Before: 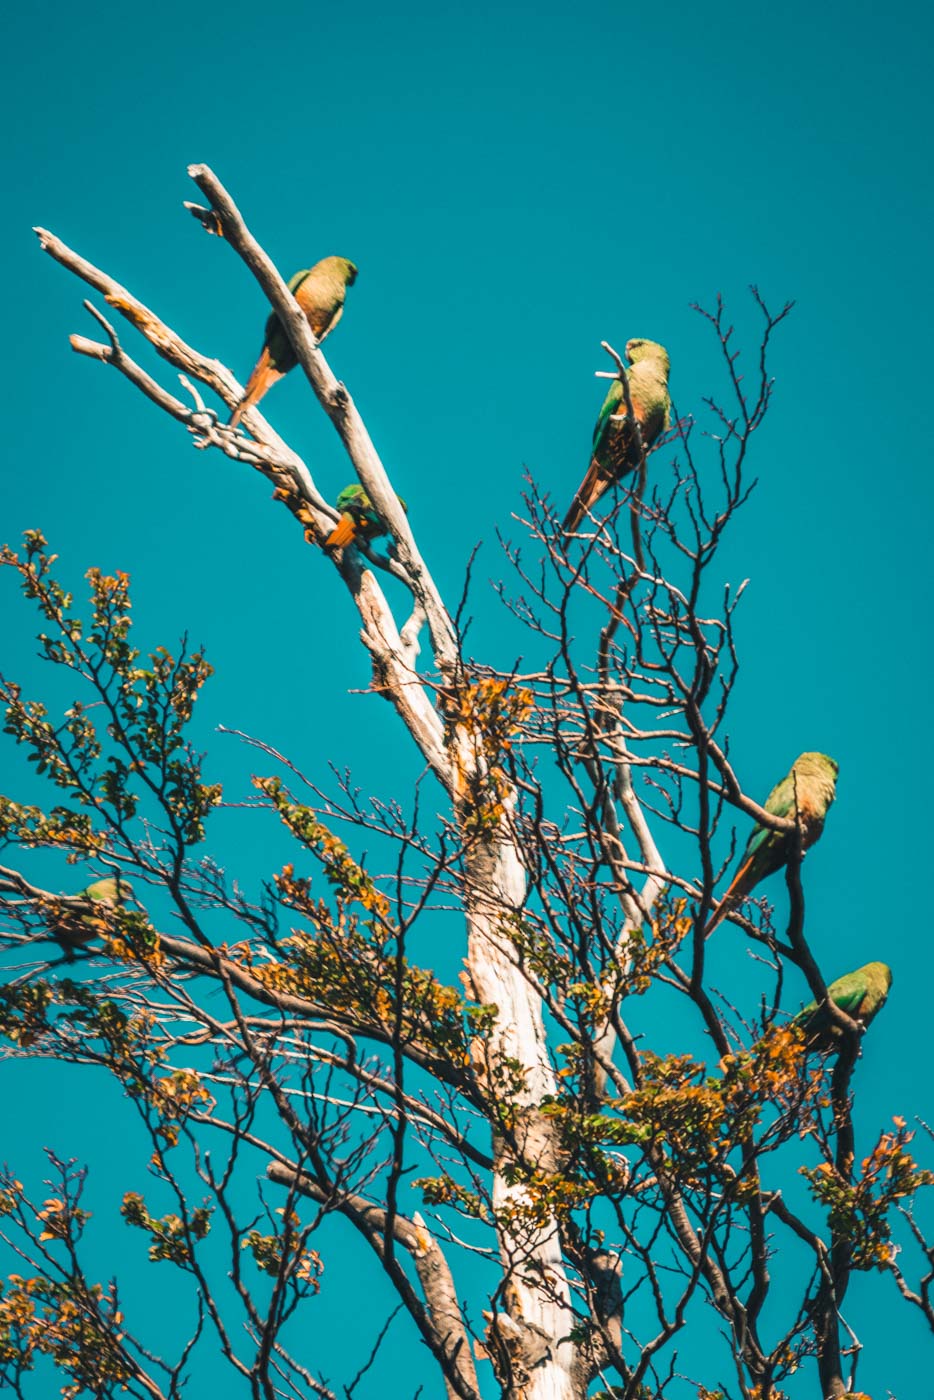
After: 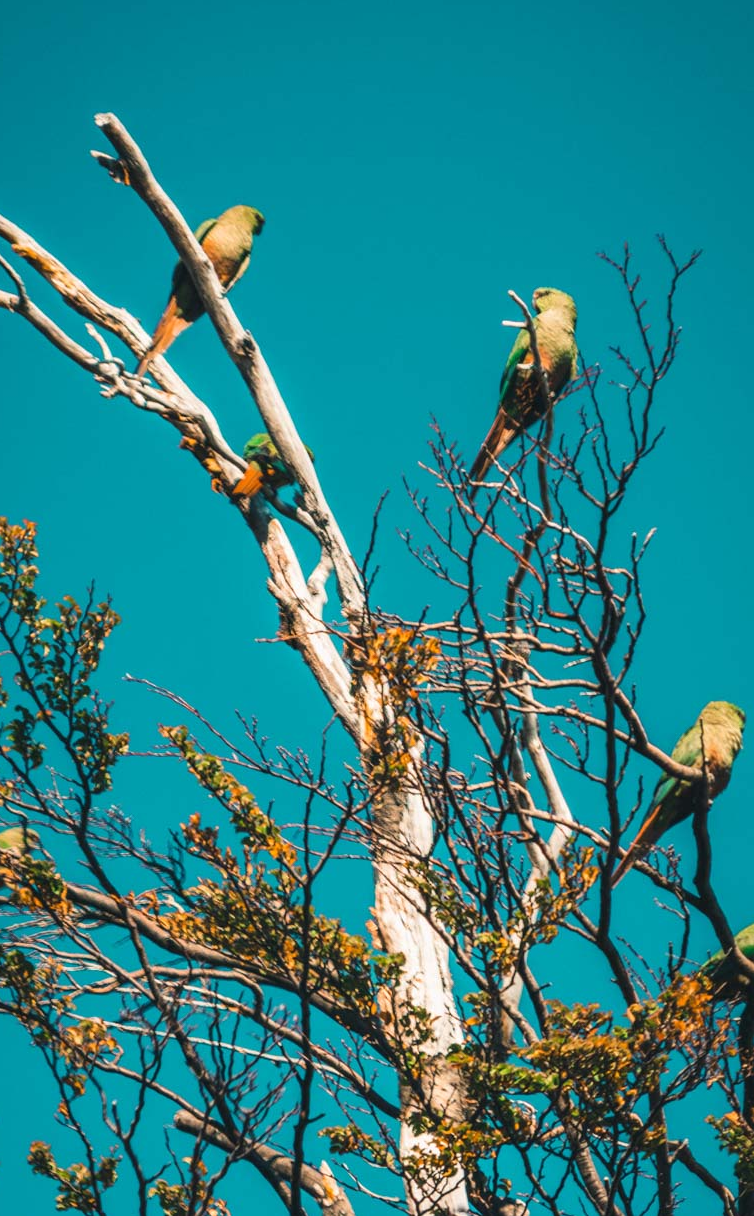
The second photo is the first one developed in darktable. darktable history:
crop: left 9.987%, top 3.663%, right 9.24%, bottom 9.478%
